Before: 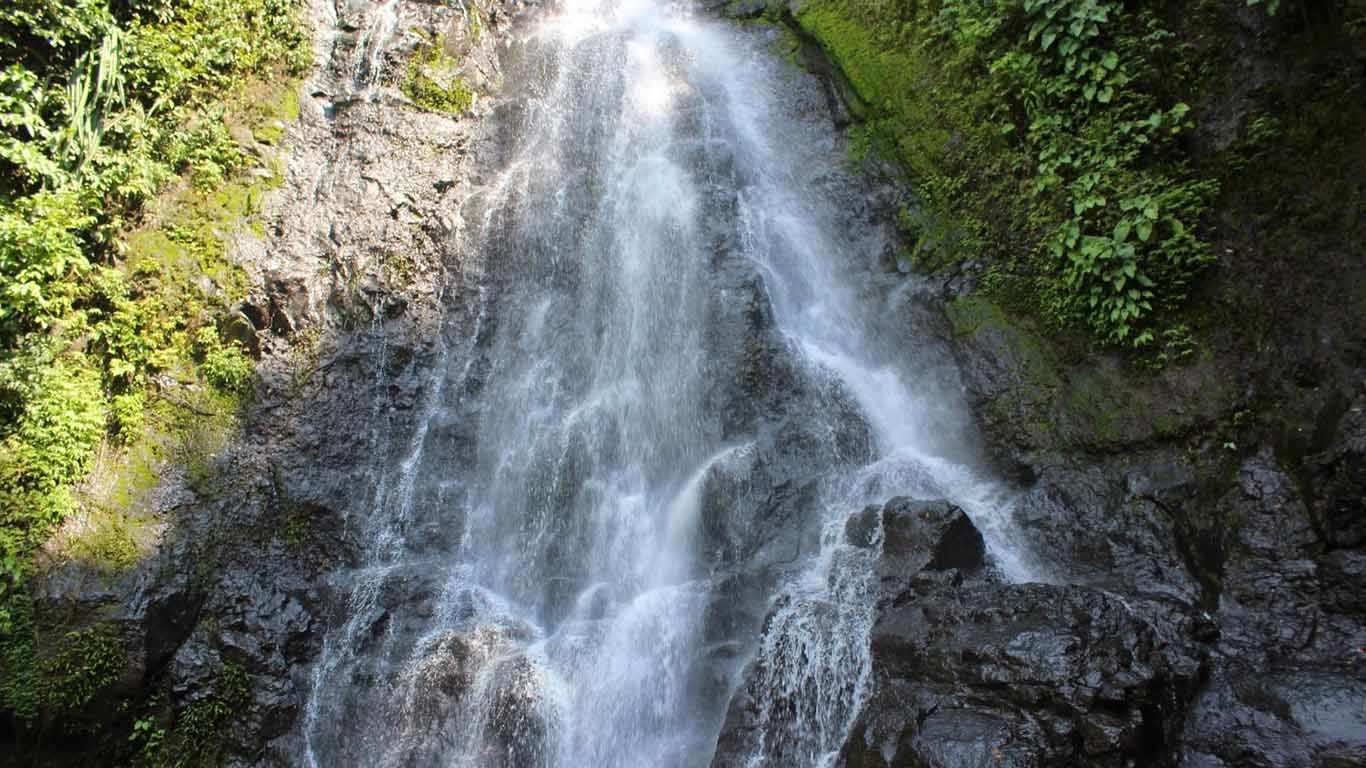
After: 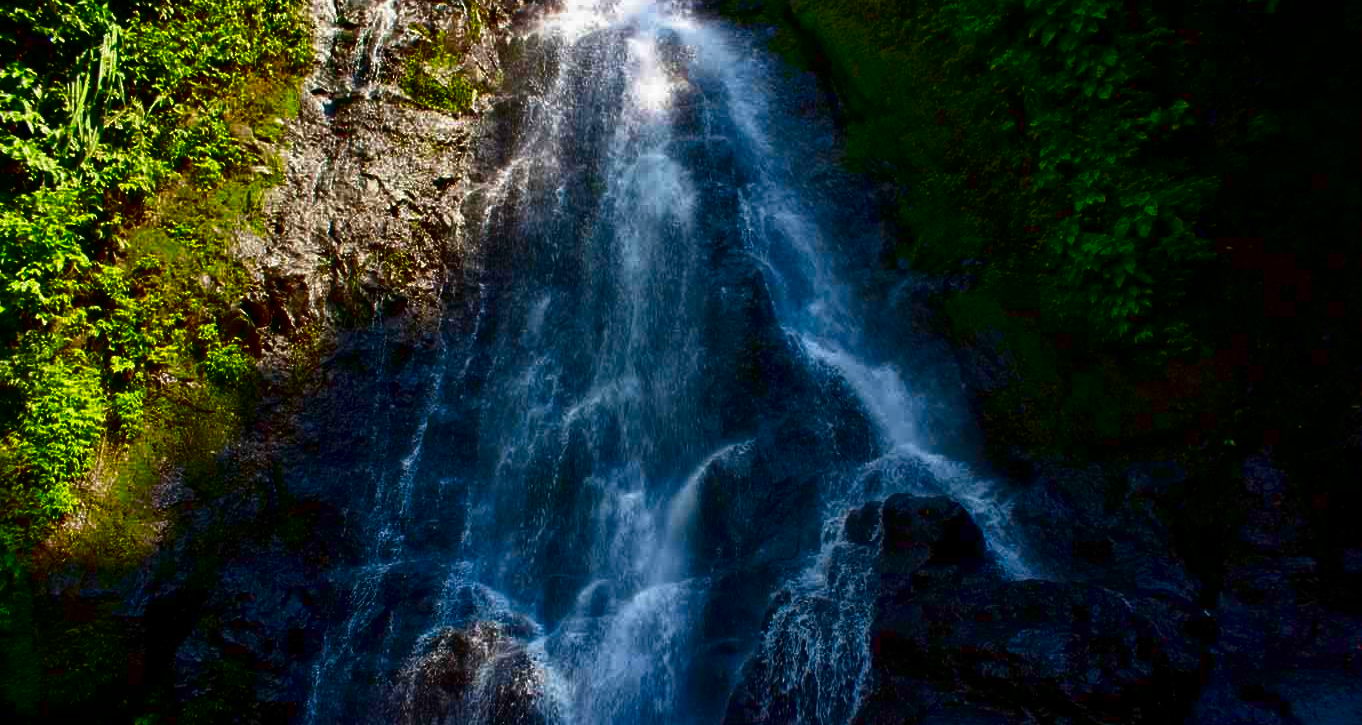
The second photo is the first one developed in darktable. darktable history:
color balance: contrast -0.5%
contrast brightness saturation: brightness -1, saturation 1
crop: top 0.448%, right 0.264%, bottom 5.045%
